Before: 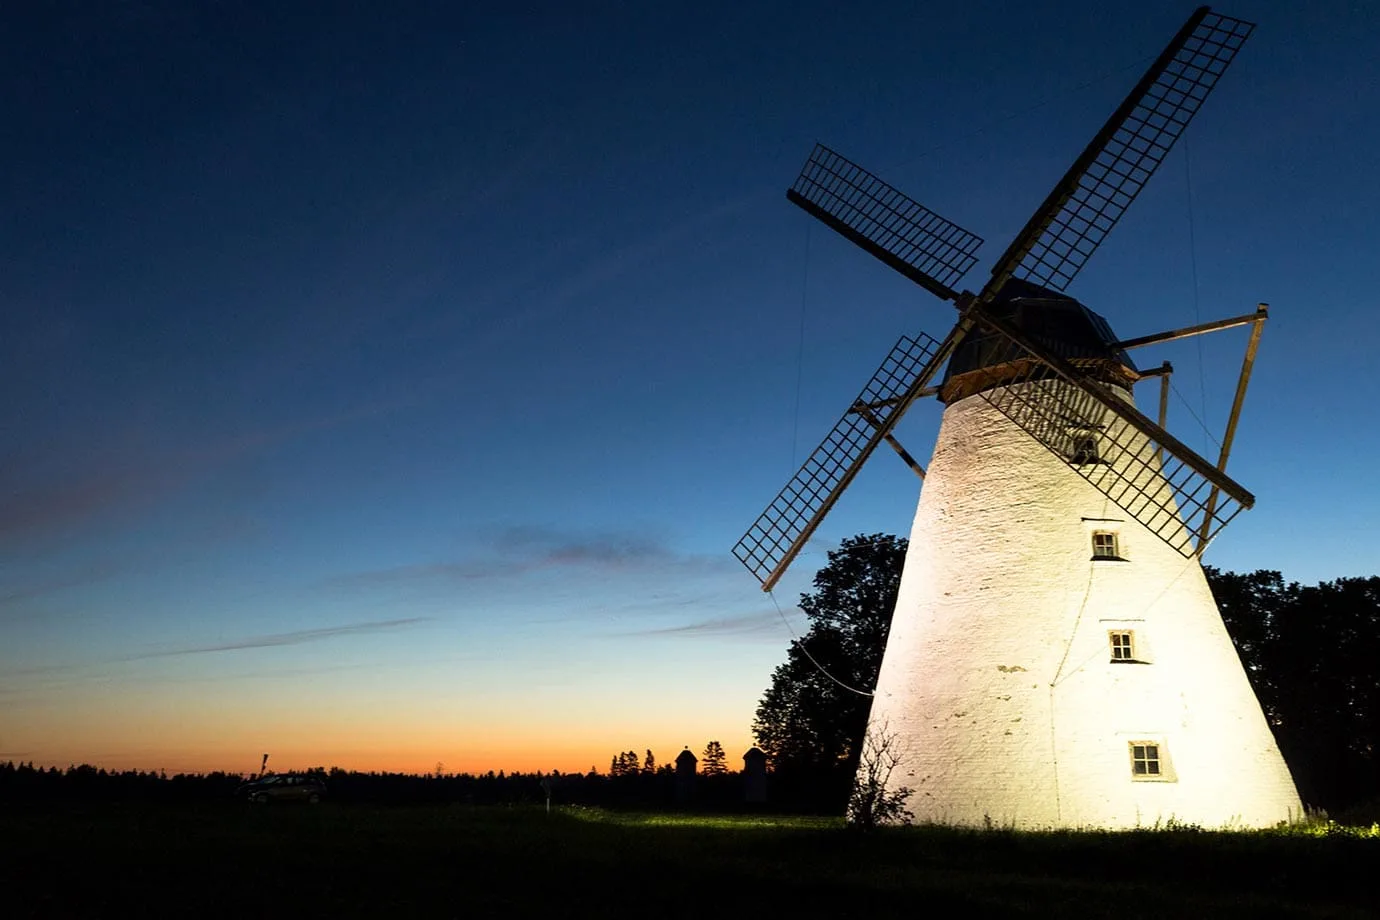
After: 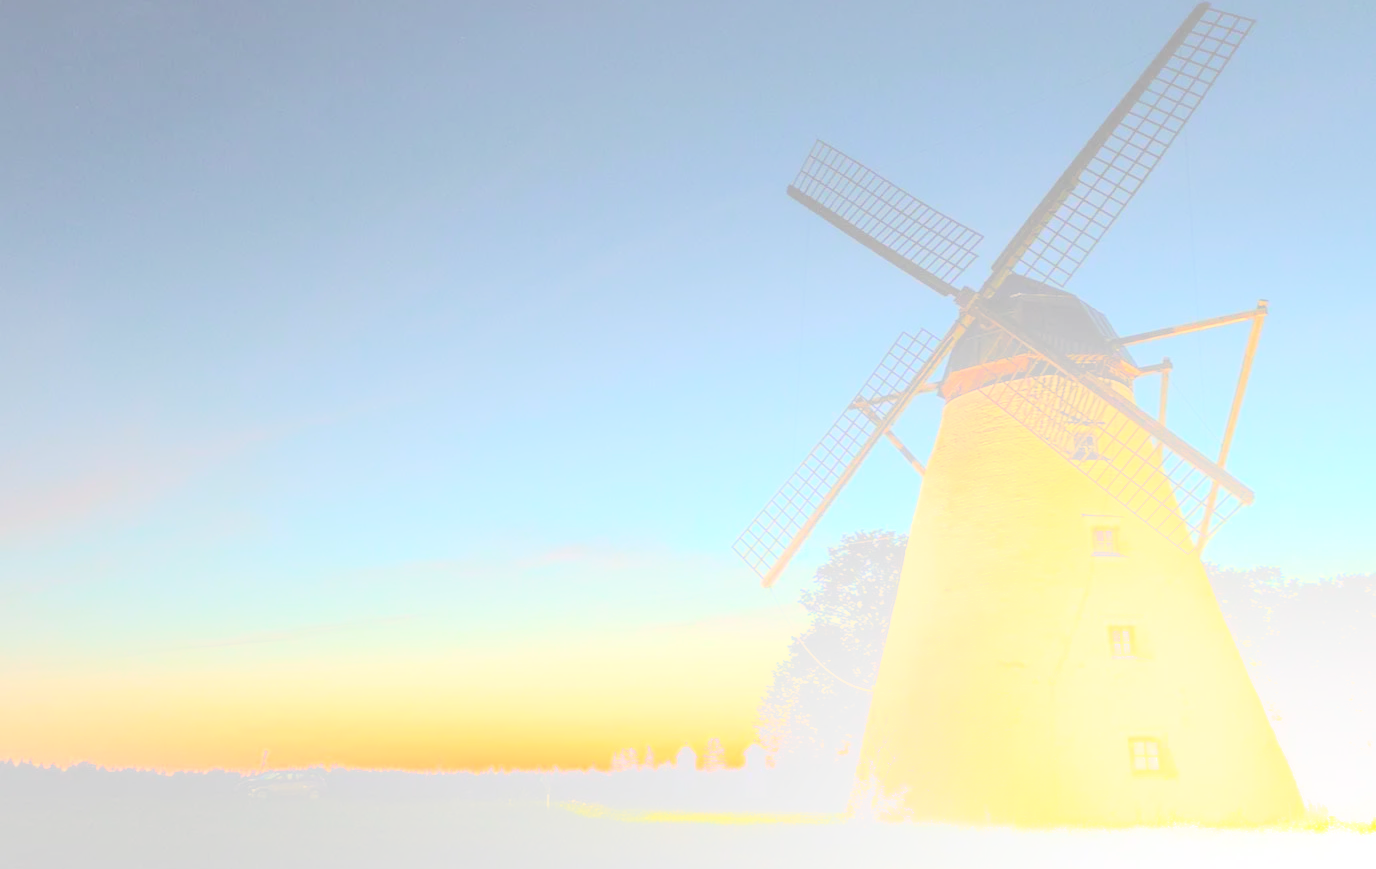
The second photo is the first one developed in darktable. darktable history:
white balance: red 1.123, blue 0.83
contrast brightness saturation: brightness 0.28
bloom: size 70%, threshold 25%, strength 70%
crop: top 0.448%, right 0.264%, bottom 5.045%
